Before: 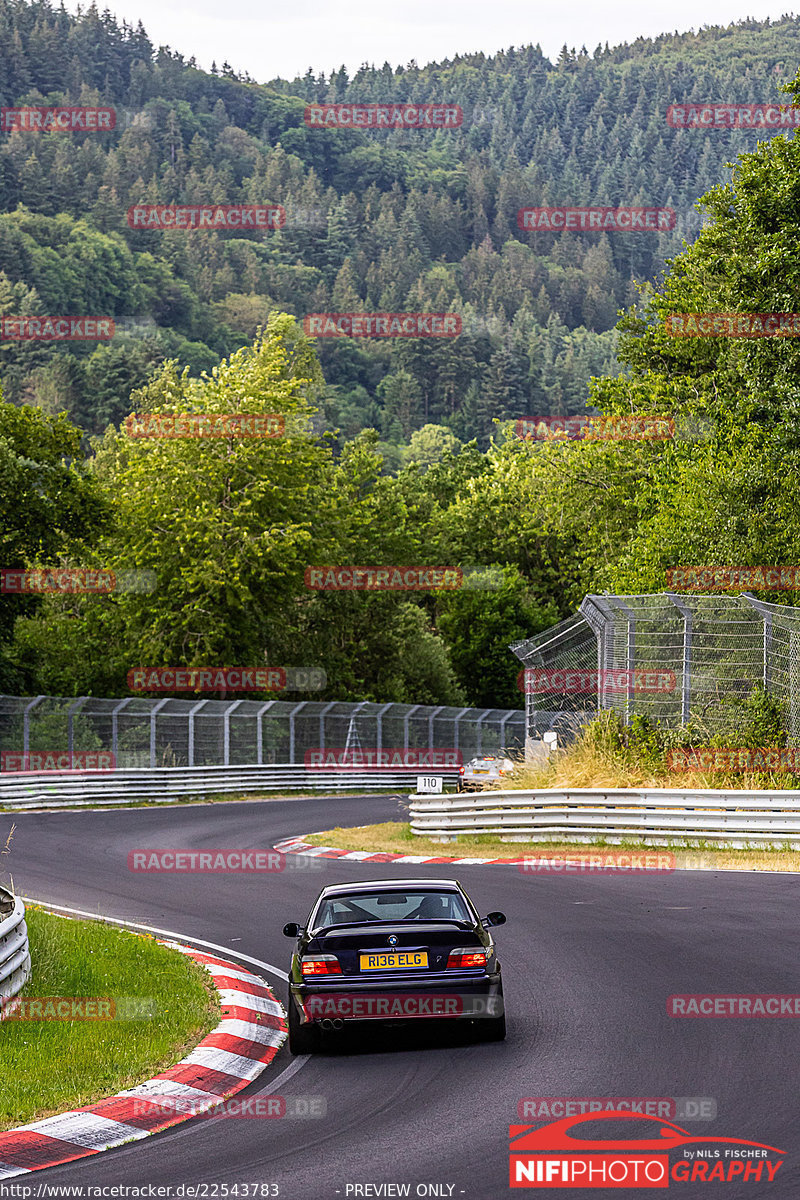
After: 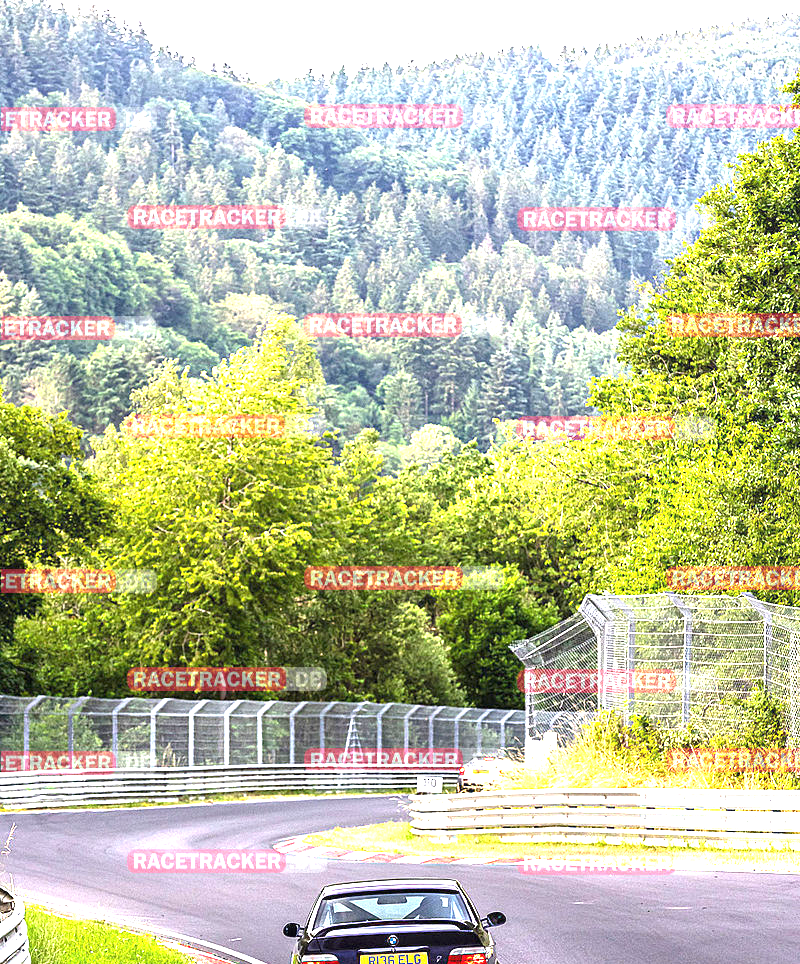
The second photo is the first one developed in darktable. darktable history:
crop: bottom 19.592%
exposure: black level correction 0, exposure 2.17 EV, compensate highlight preservation false
